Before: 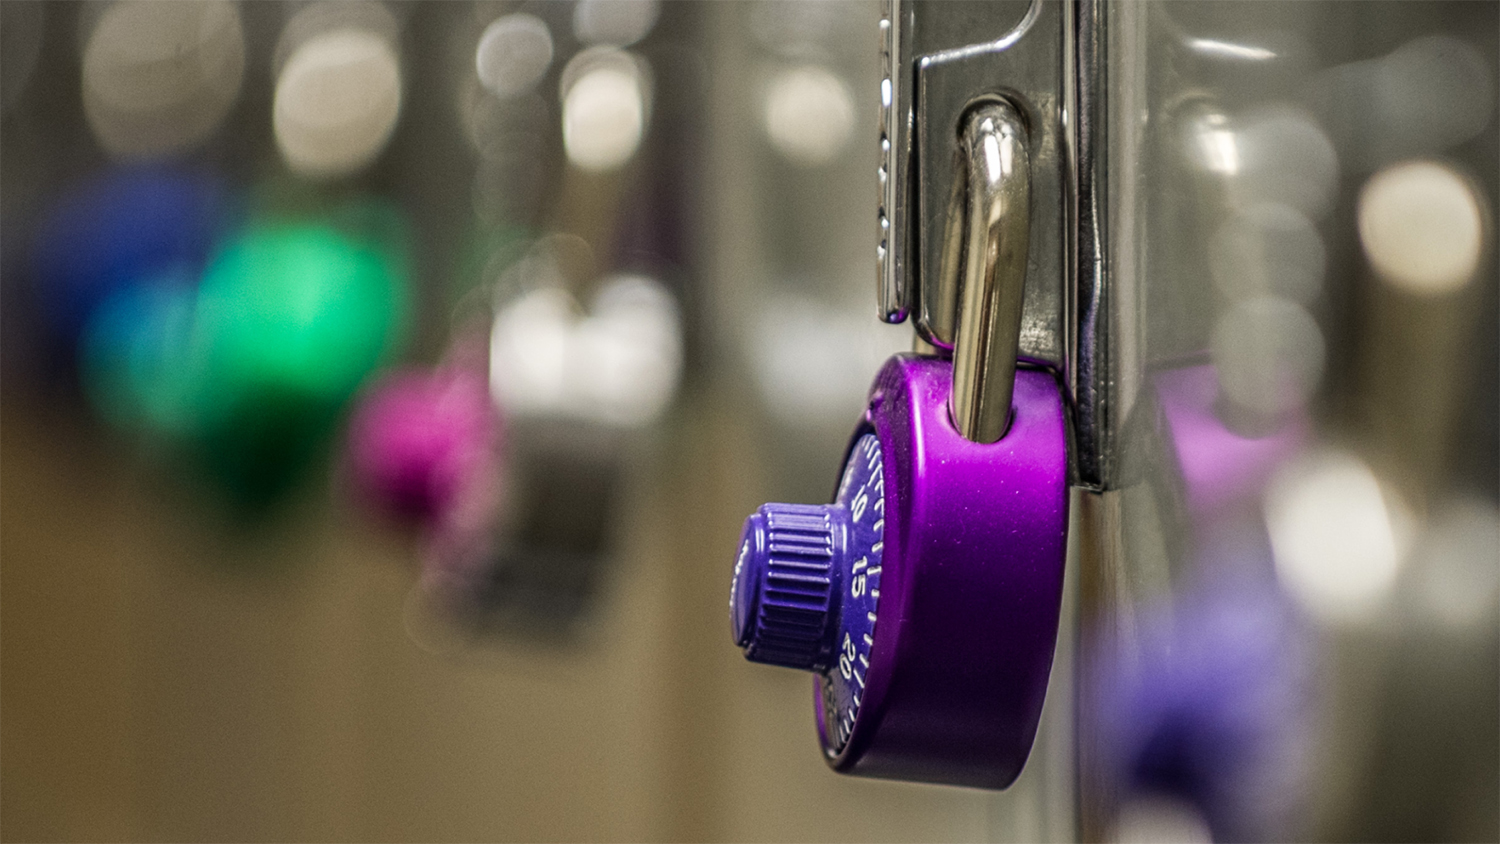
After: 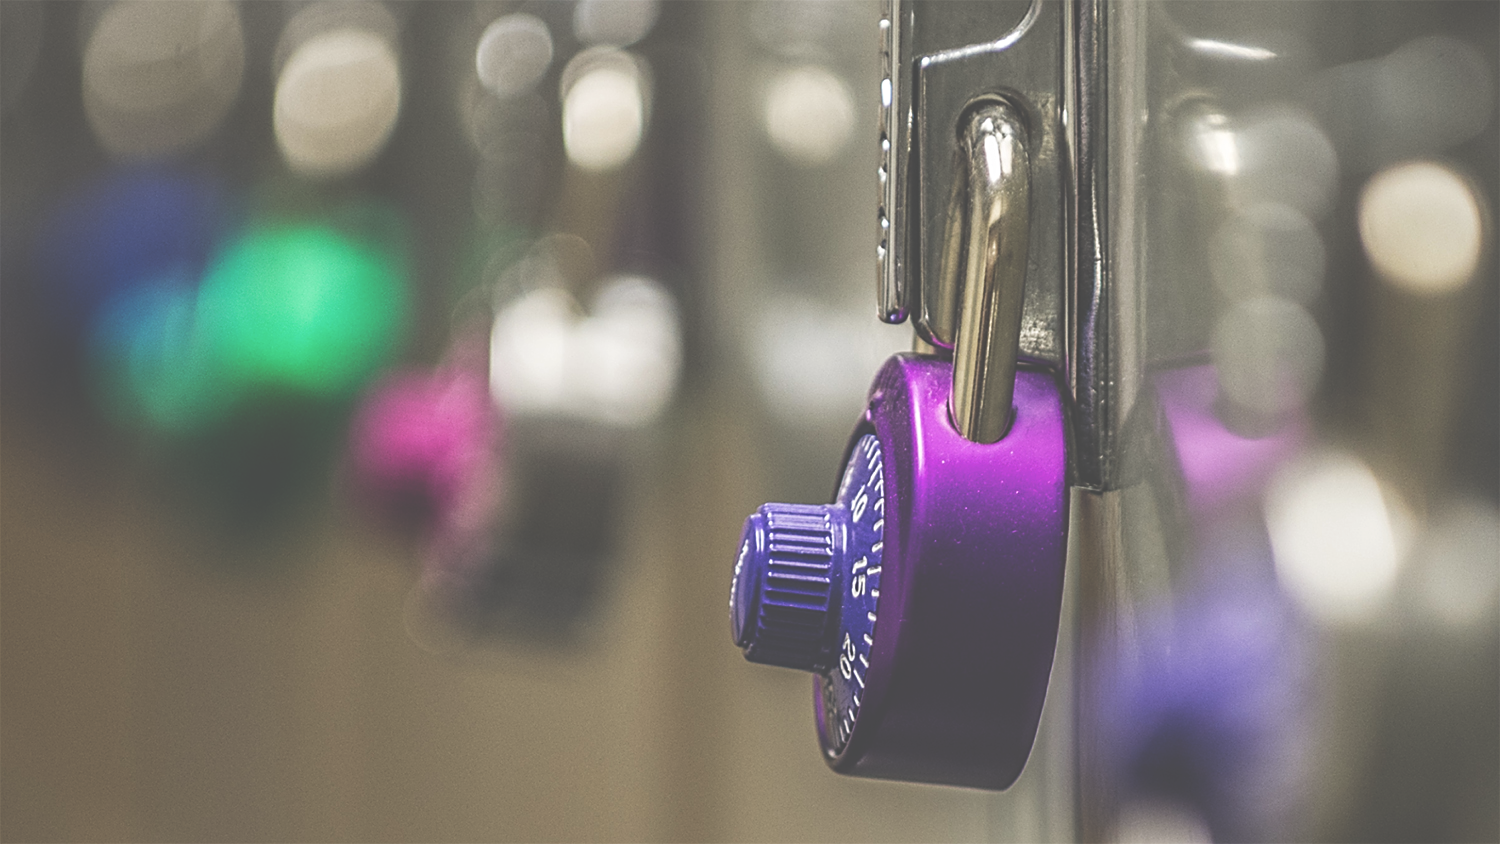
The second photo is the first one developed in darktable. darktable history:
contrast brightness saturation: saturation -0.05
sharpen: on, module defaults
tone curve: curves: ch0 [(0, 0) (0.003, 0.038) (0.011, 0.035) (0.025, 0.03) (0.044, 0.044) (0.069, 0.062) (0.1, 0.087) (0.136, 0.114) (0.177, 0.15) (0.224, 0.193) (0.277, 0.242) (0.335, 0.299) (0.399, 0.361) (0.468, 0.437) (0.543, 0.521) (0.623, 0.614) (0.709, 0.717) (0.801, 0.817) (0.898, 0.913) (1, 1)], preserve colors none
exposure: black level correction -0.087, compensate highlight preservation false
